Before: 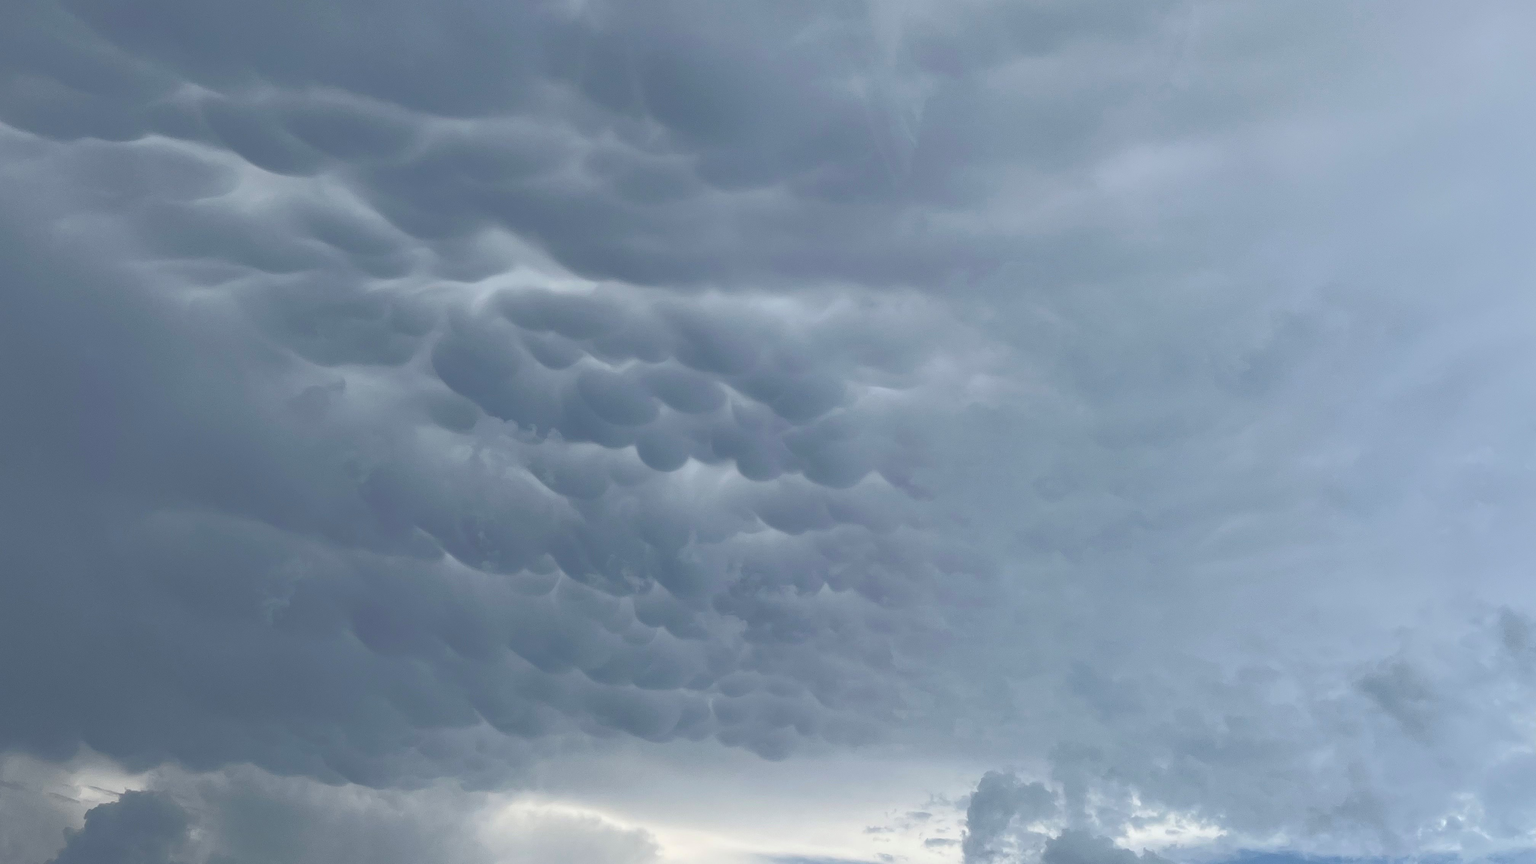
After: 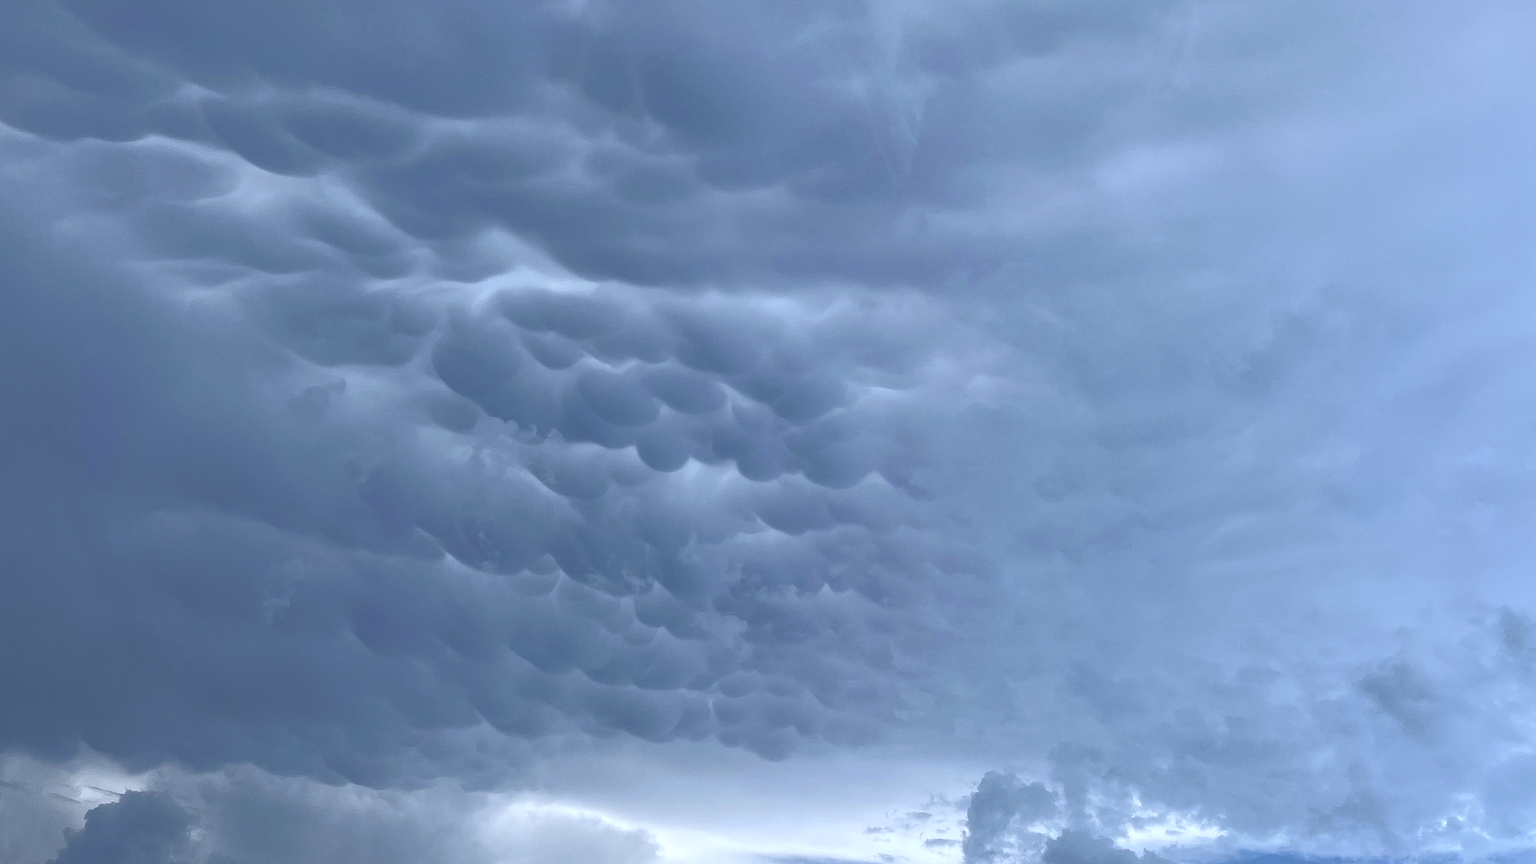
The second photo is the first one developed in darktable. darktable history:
sharpen: on, module defaults
local contrast: on, module defaults
white balance: red 0.926, green 1.003, blue 1.133
